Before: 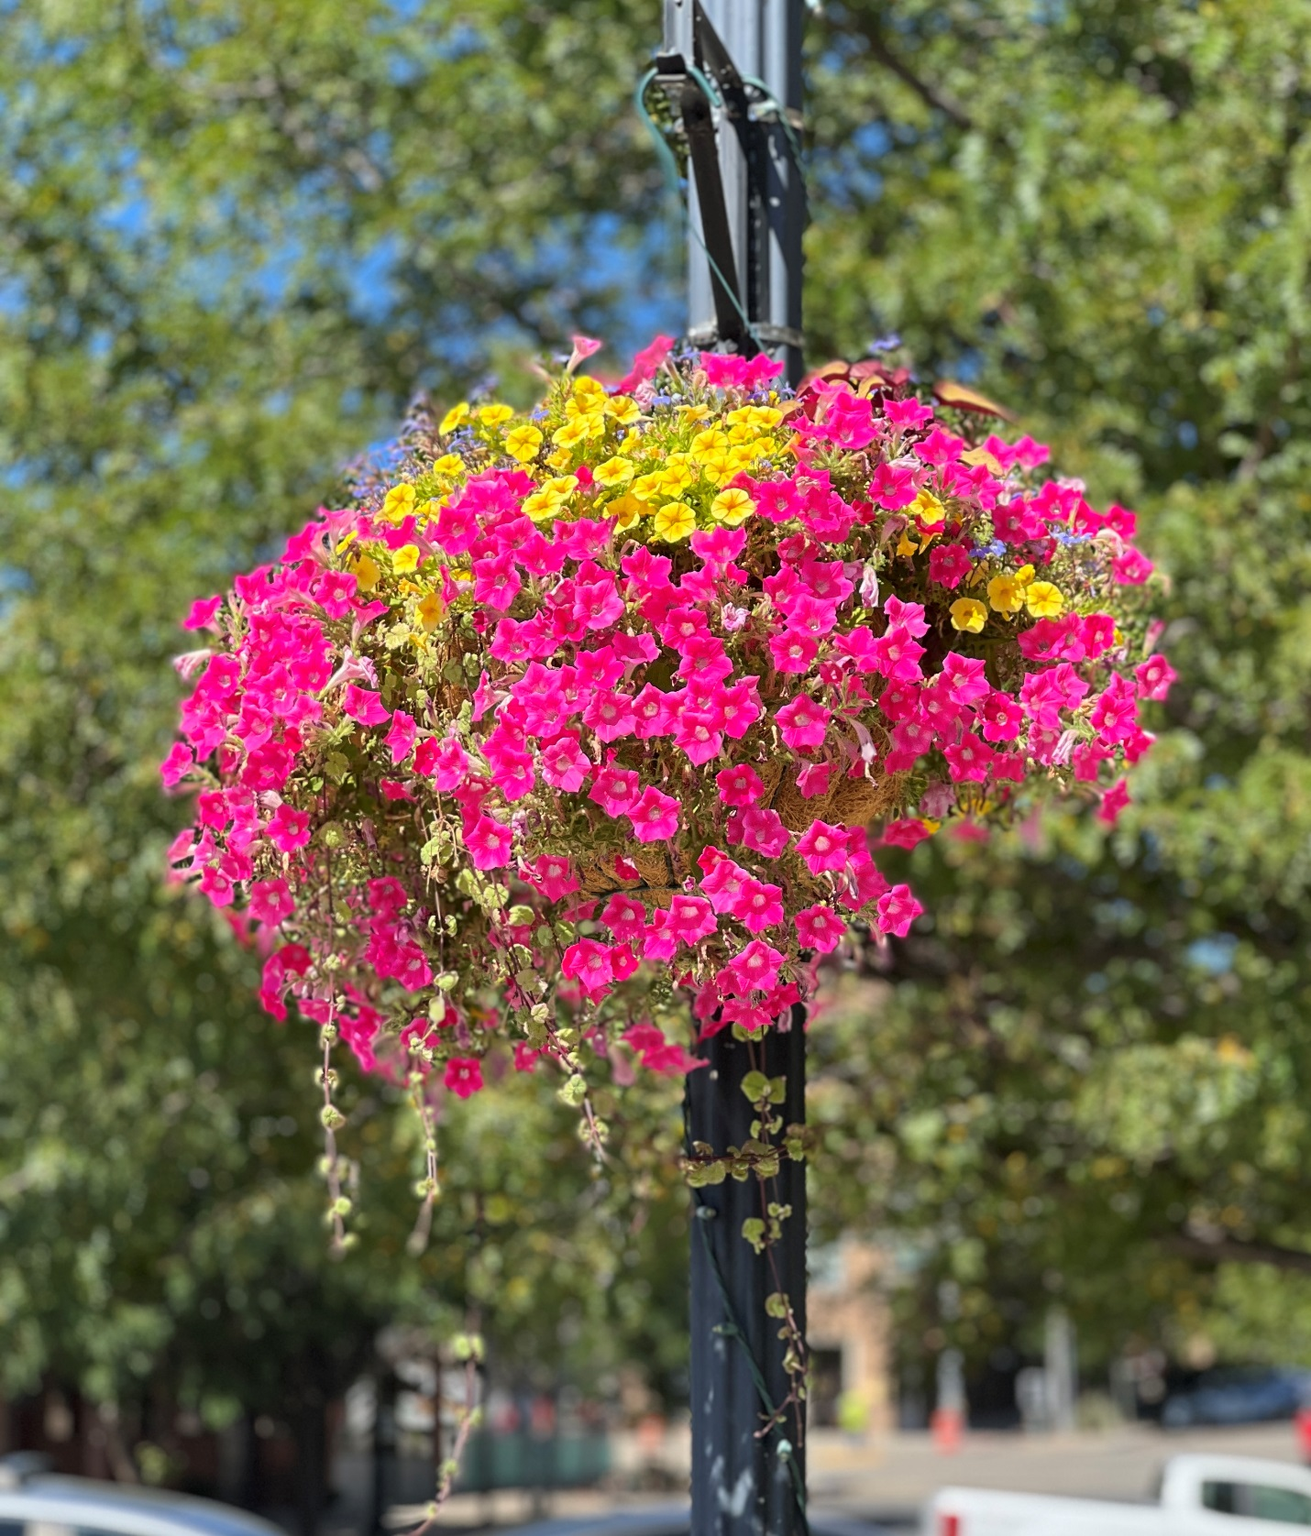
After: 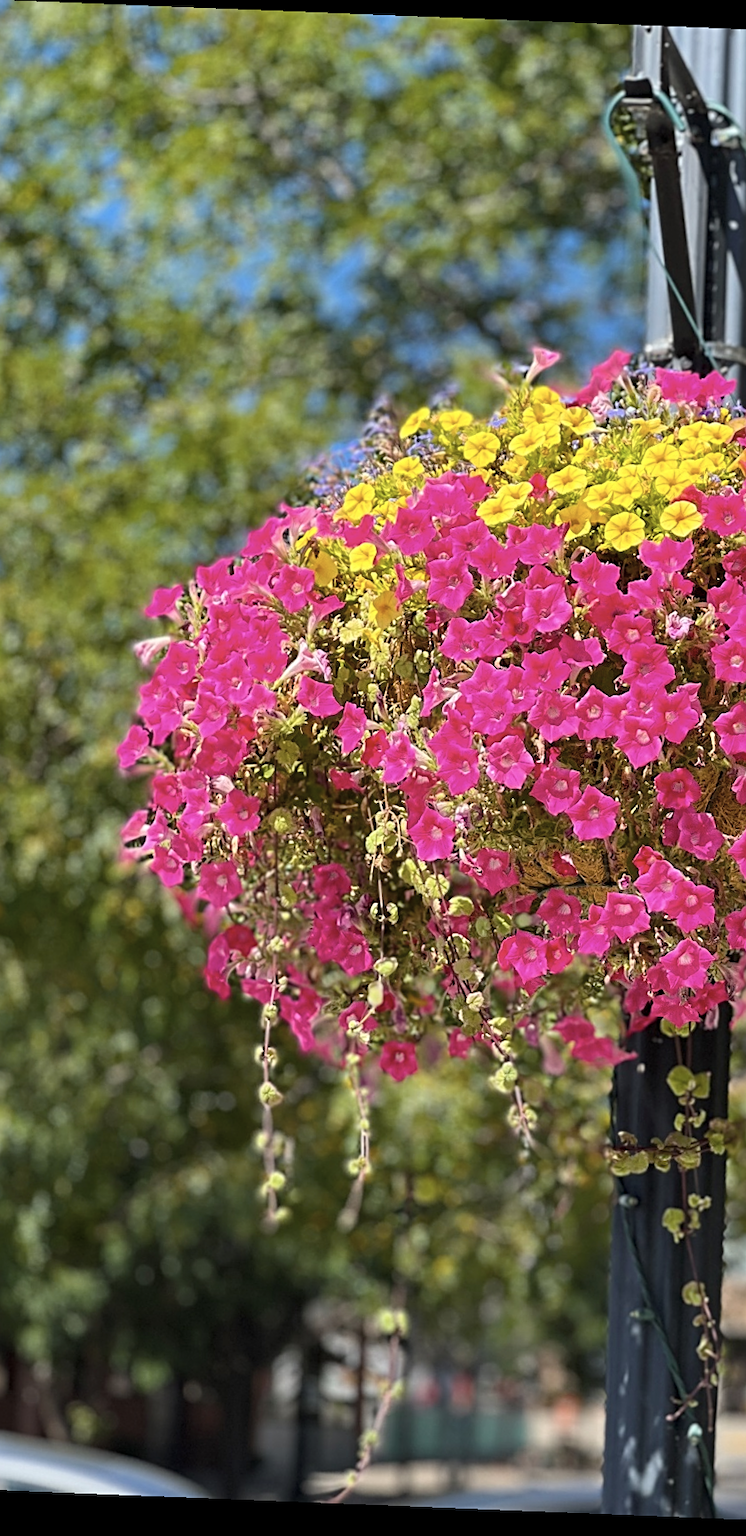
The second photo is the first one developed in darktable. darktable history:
color balance rgb: linear chroma grading › global chroma 15%, perceptual saturation grading › global saturation 30%
crop: left 5.114%, right 38.589%
rotate and perspective: rotation 2.27°, automatic cropping off
contrast brightness saturation: contrast 0.1, saturation -0.36
sharpen: radius 2.529, amount 0.323
